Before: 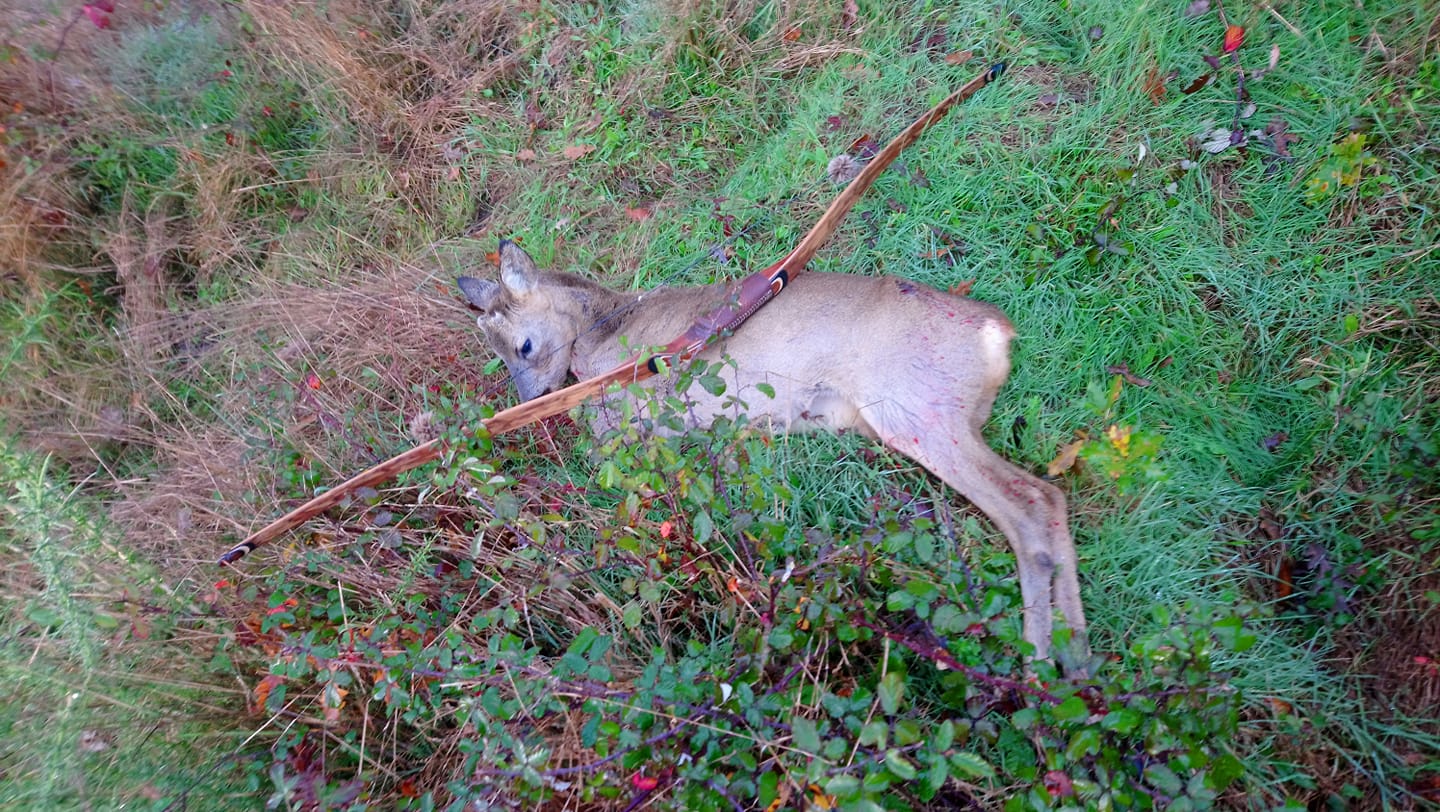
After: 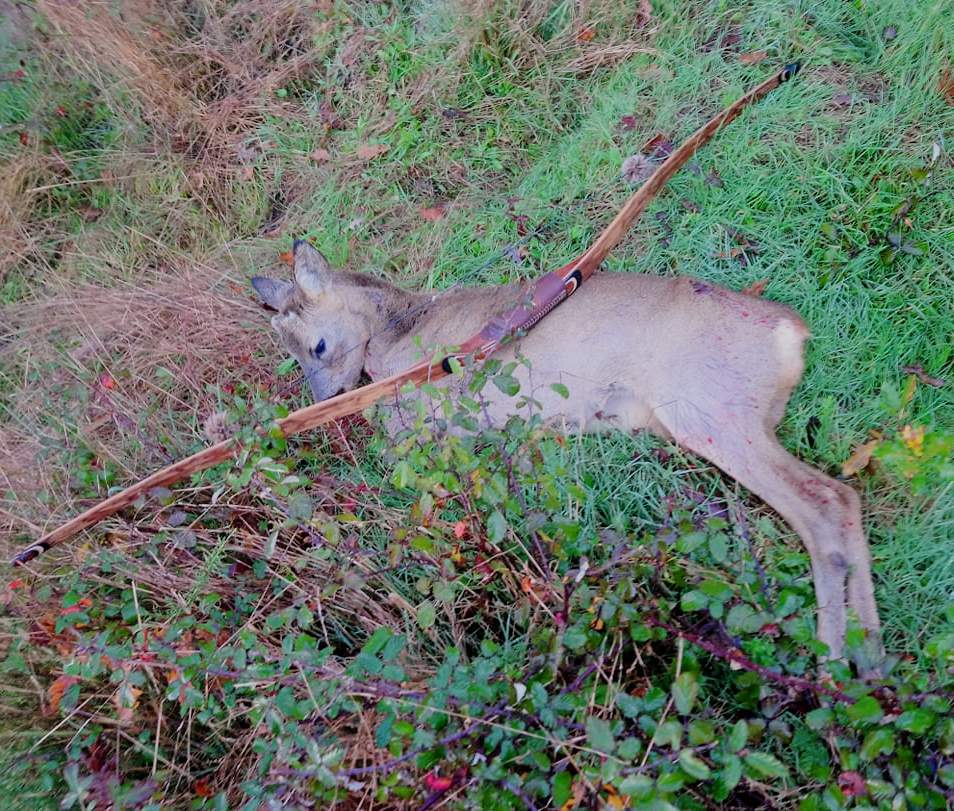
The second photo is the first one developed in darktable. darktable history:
crop and rotate: left 14.311%, right 19.414%
filmic rgb: black relative exposure -7.65 EV, white relative exposure 4.56 EV, hardness 3.61
